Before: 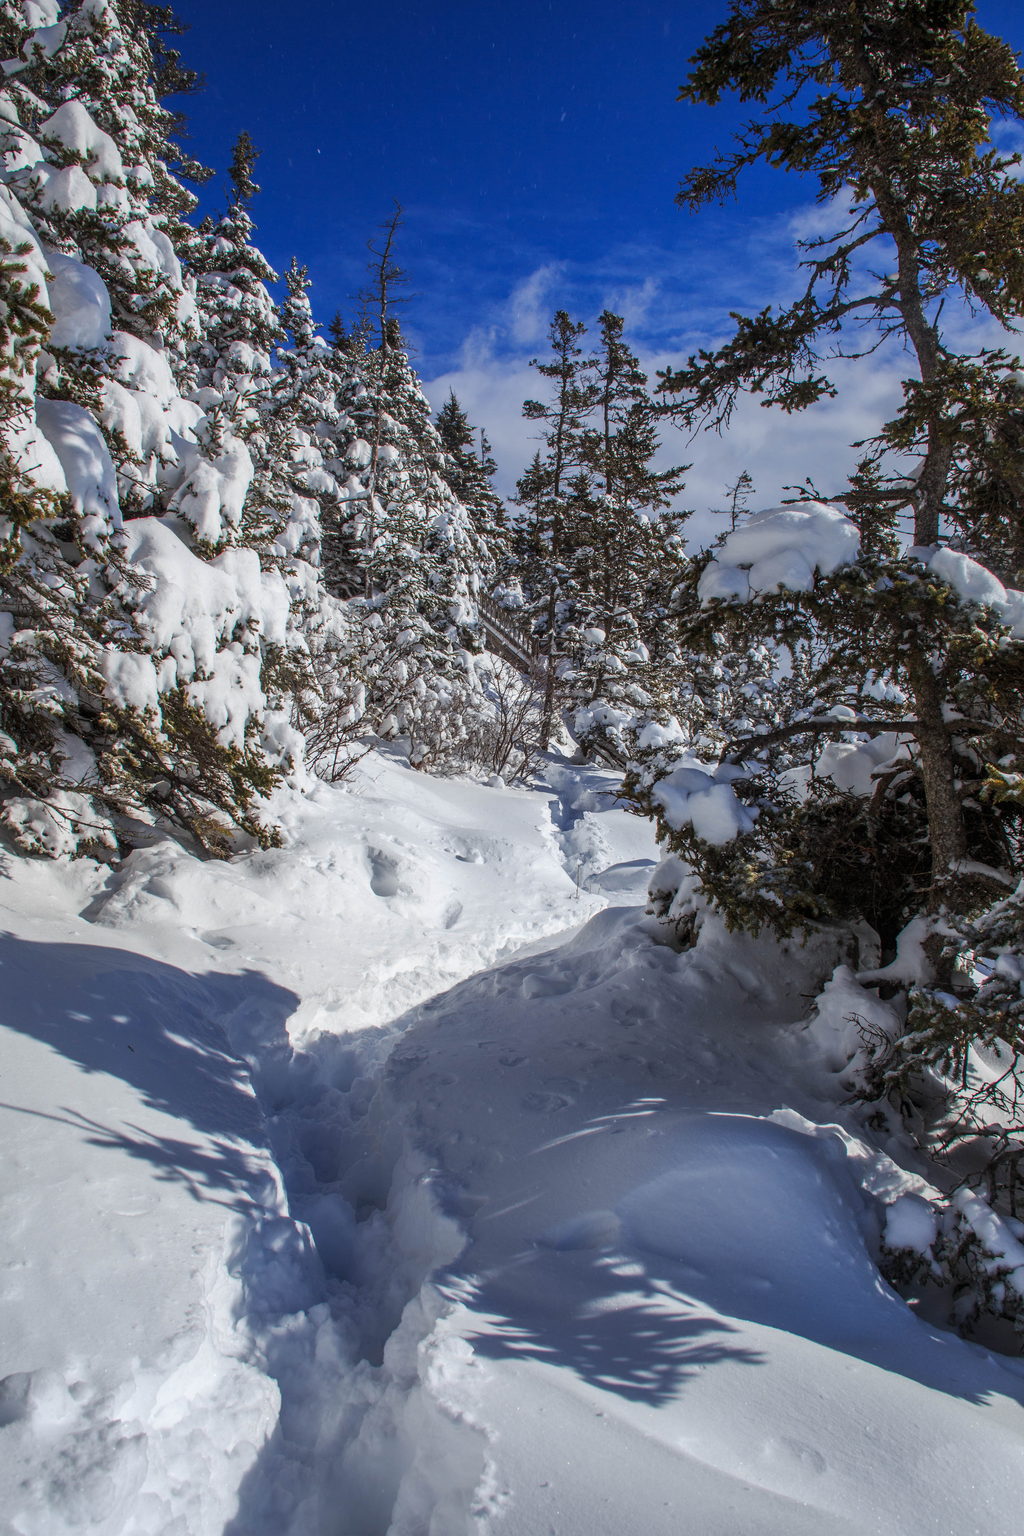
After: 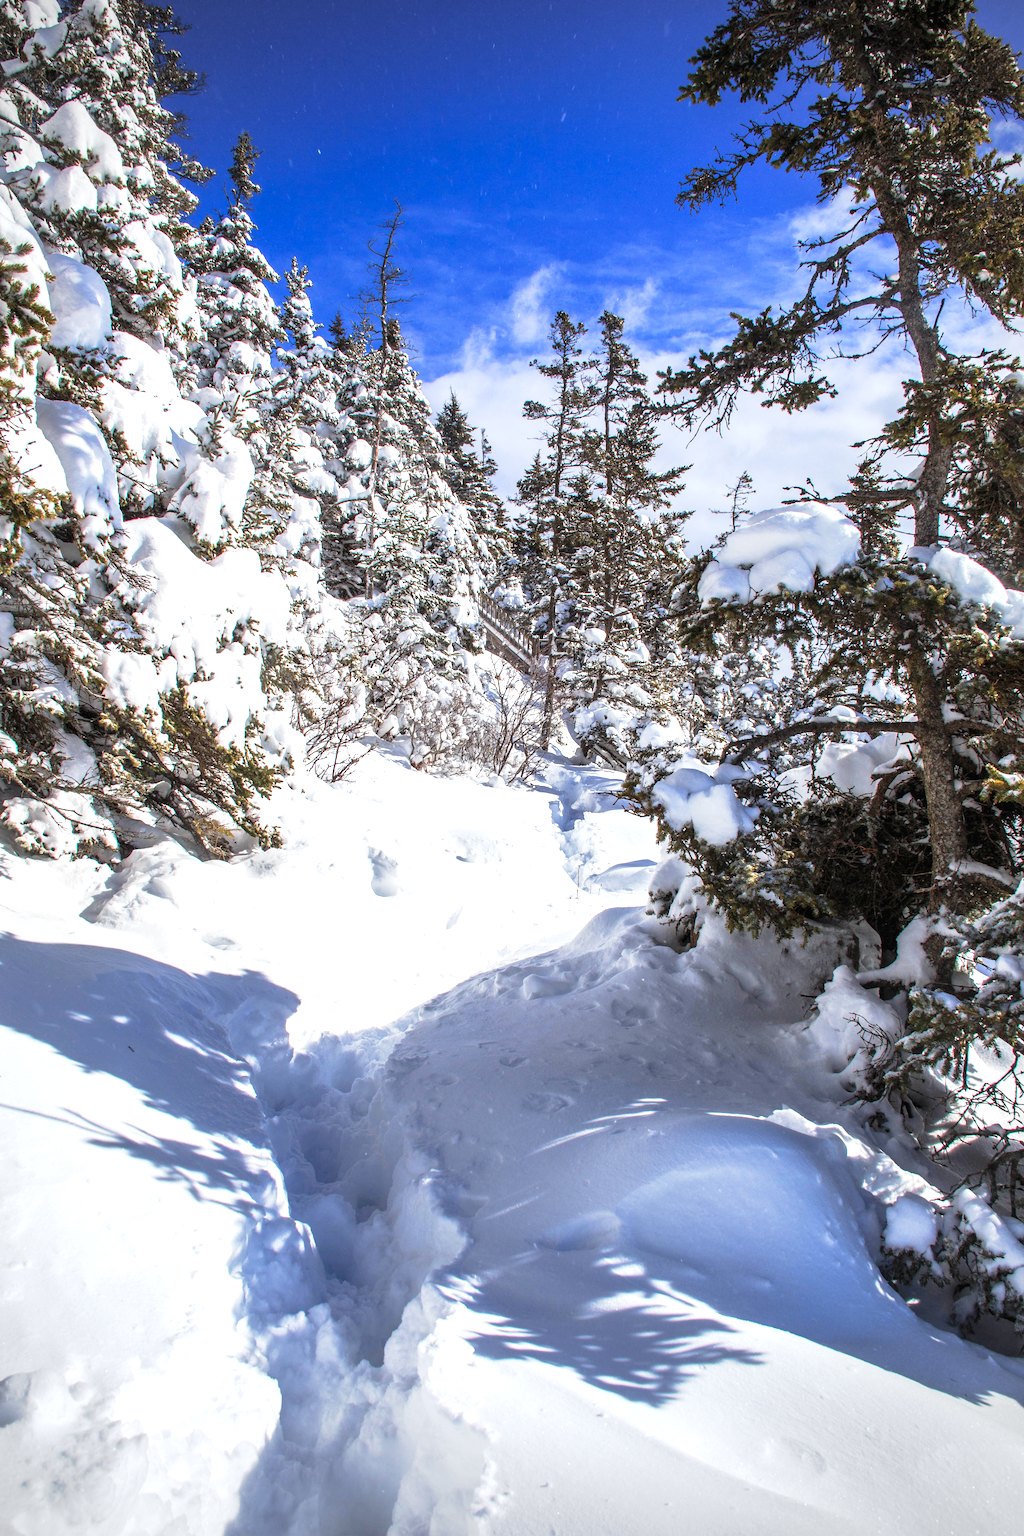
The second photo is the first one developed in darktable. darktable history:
exposure: black level correction 0, exposure 1.391 EV, compensate exposure bias true, compensate highlight preservation false
vignetting: fall-off radius 60.98%
tone curve: curves: ch0 [(0, 0) (0.058, 0.037) (0.214, 0.183) (0.304, 0.288) (0.561, 0.554) (0.687, 0.677) (0.768, 0.768) (0.858, 0.861) (0.987, 0.945)]; ch1 [(0, 0) (0.172, 0.123) (0.312, 0.296) (0.432, 0.448) (0.471, 0.469) (0.502, 0.5) (0.521, 0.505) (0.565, 0.569) (0.663, 0.663) (0.703, 0.721) (0.857, 0.917) (1, 1)]; ch2 [(0, 0) (0.411, 0.424) (0.485, 0.497) (0.502, 0.5) (0.517, 0.511) (0.556, 0.562) (0.626, 0.594) (0.709, 0.661) (1, 1)], preserve colors none
